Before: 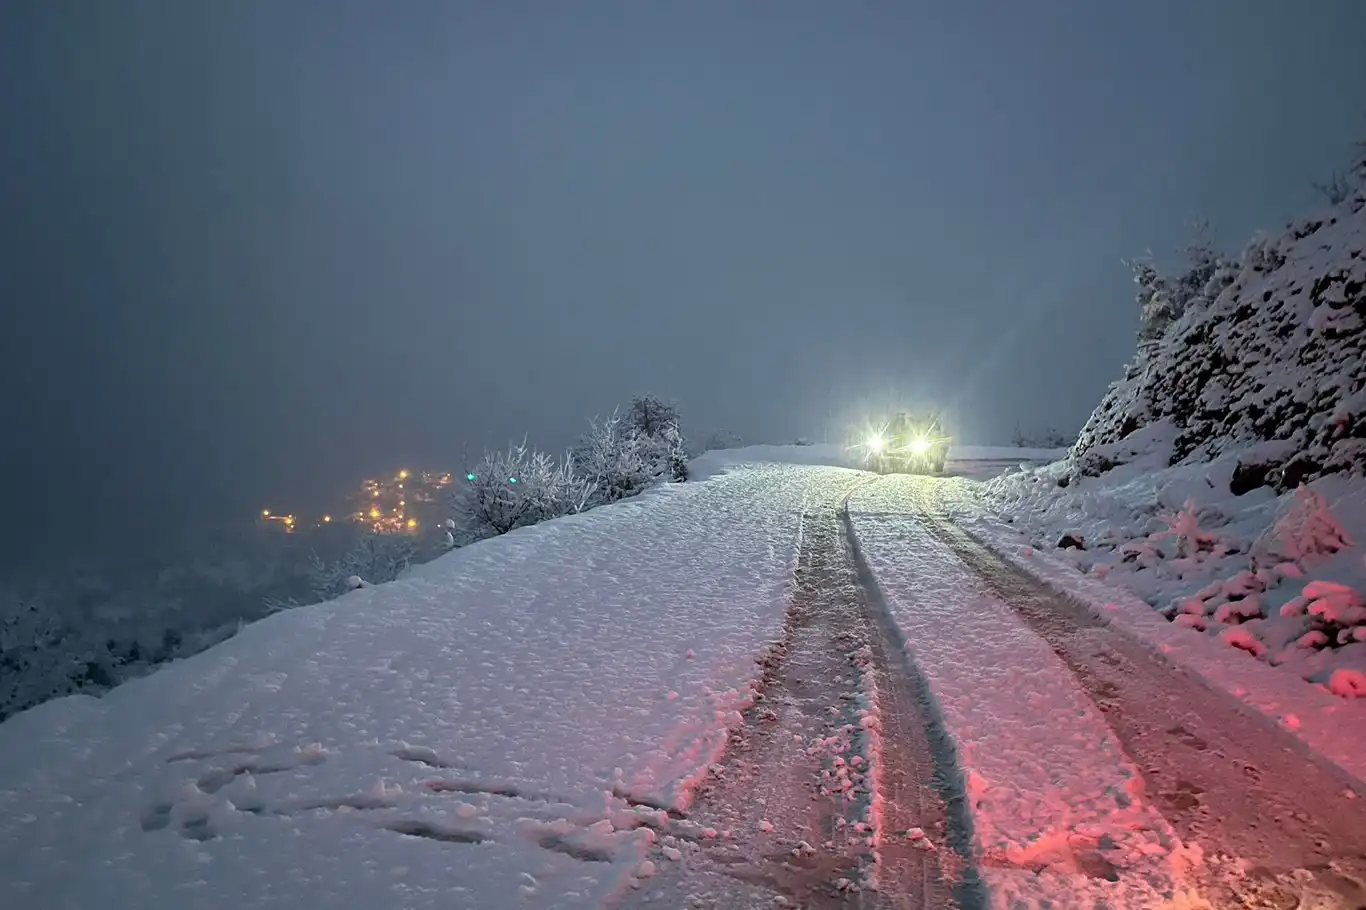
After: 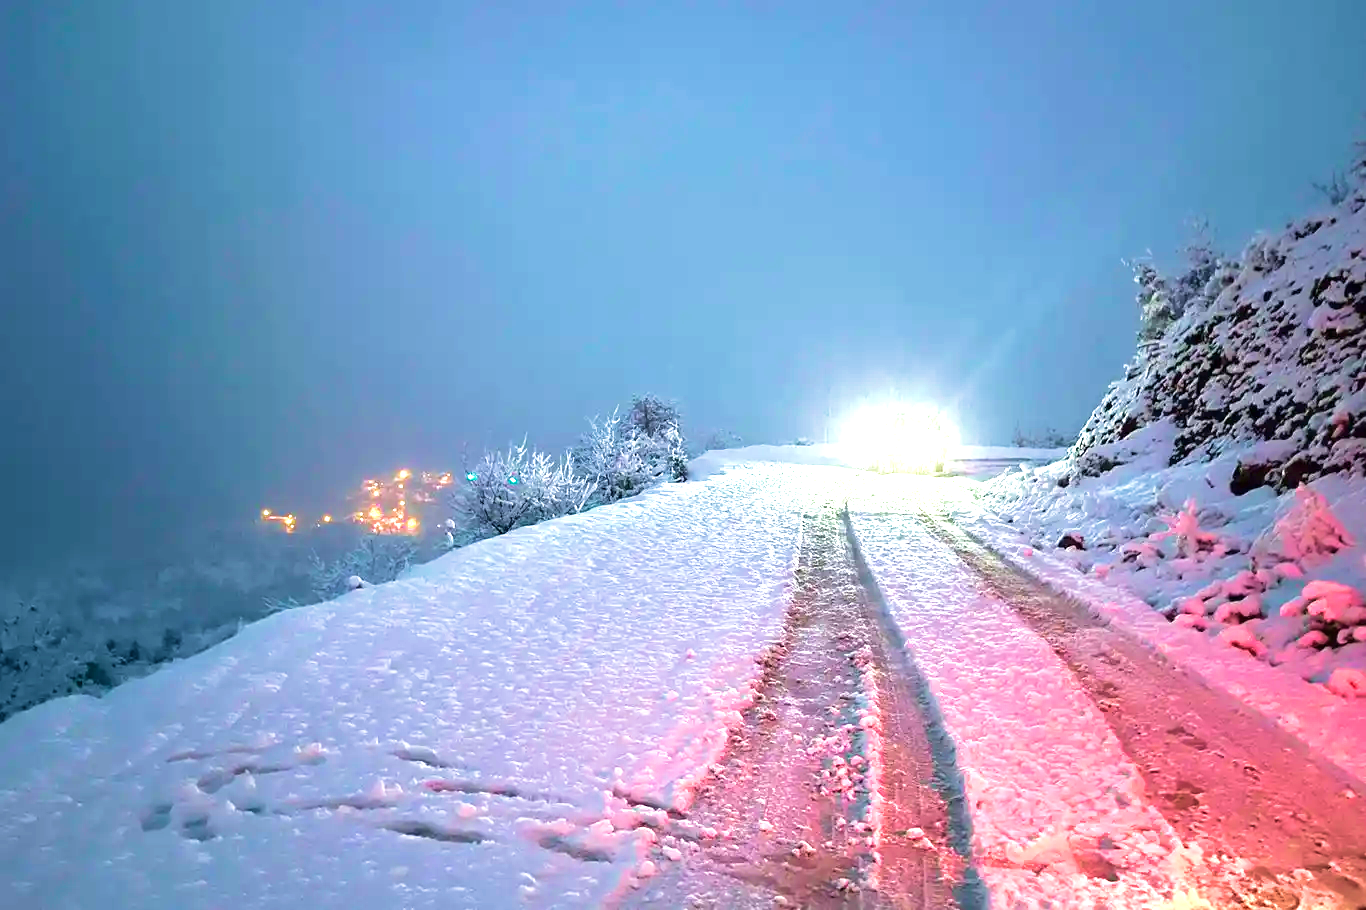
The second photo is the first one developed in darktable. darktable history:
velvia: strength 75%
exposure: black level correction 0, exposure 1.5 EV, compensate highlight preservation false
